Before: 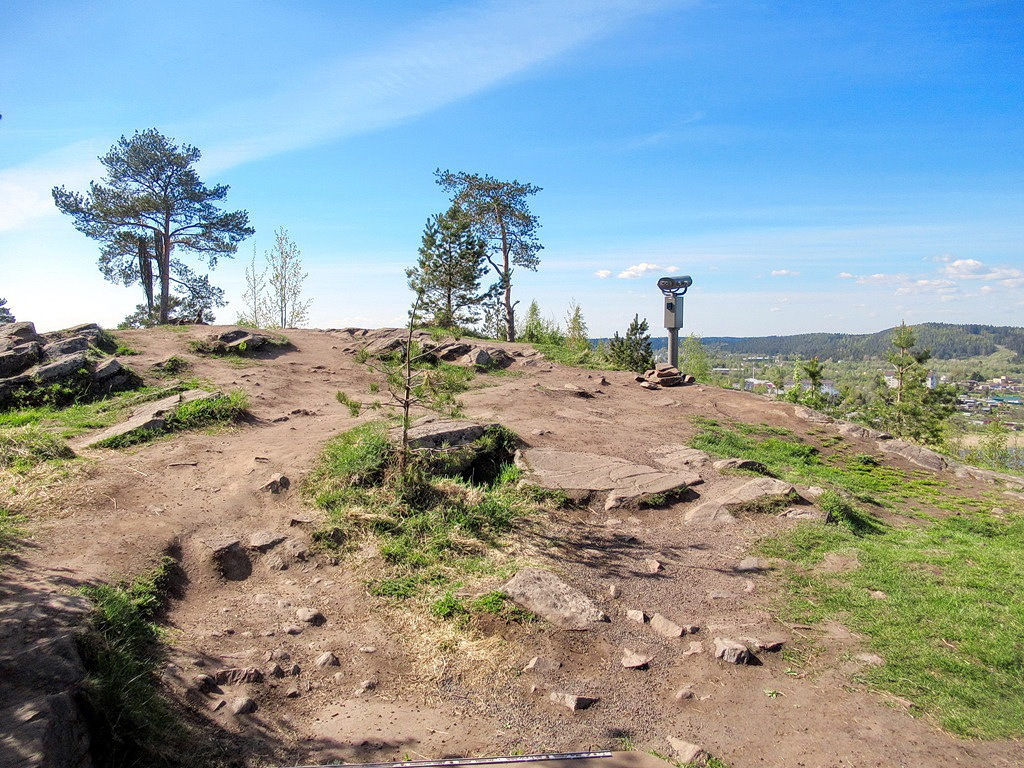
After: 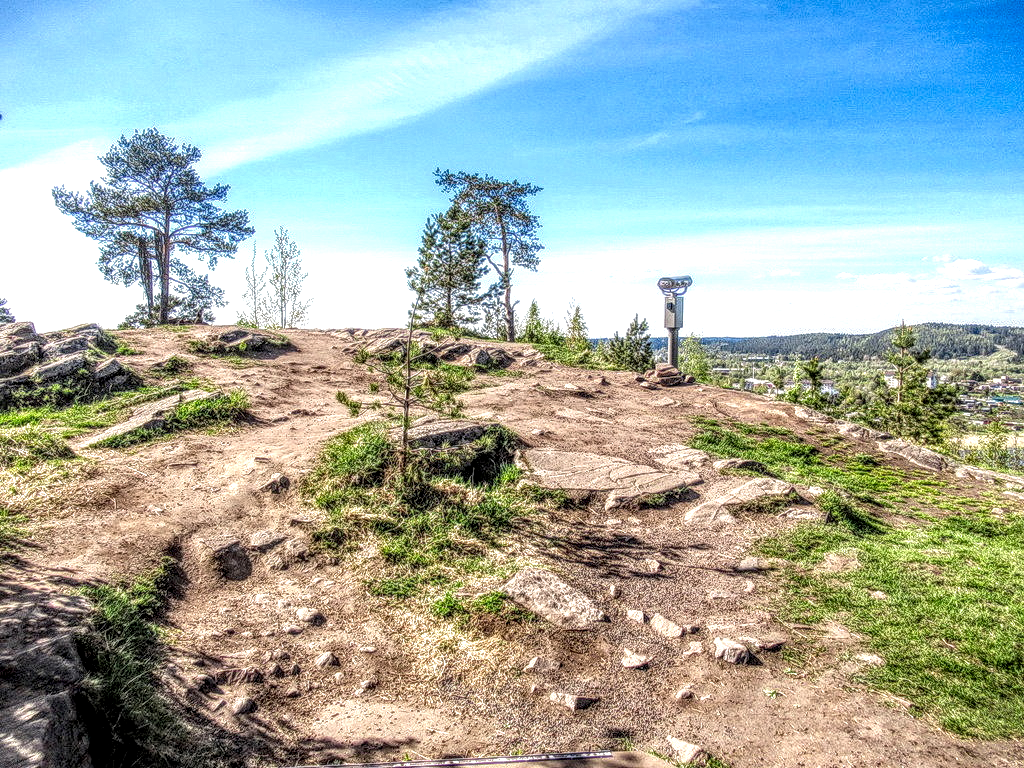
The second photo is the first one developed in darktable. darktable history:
local contrast: highlights 0%, shadows 0%, detail 300%, midtone range 0.3
exposure: exposure 0.376 EV, compensate highlight preservation false
